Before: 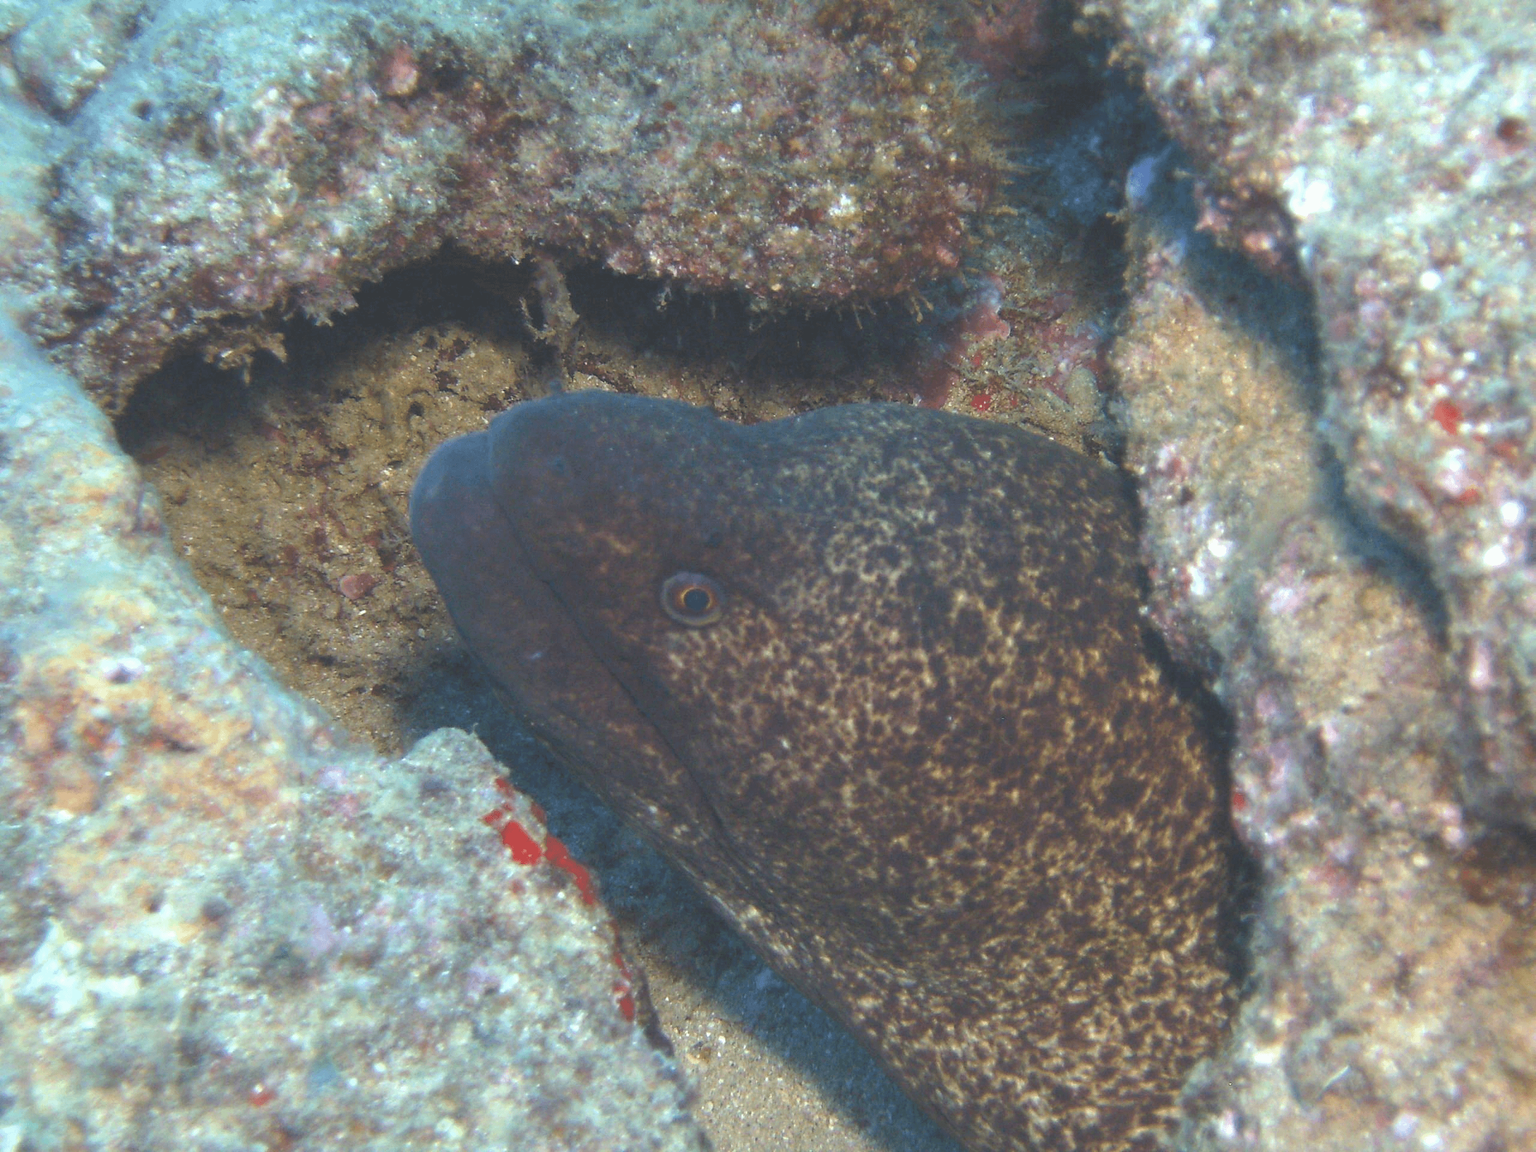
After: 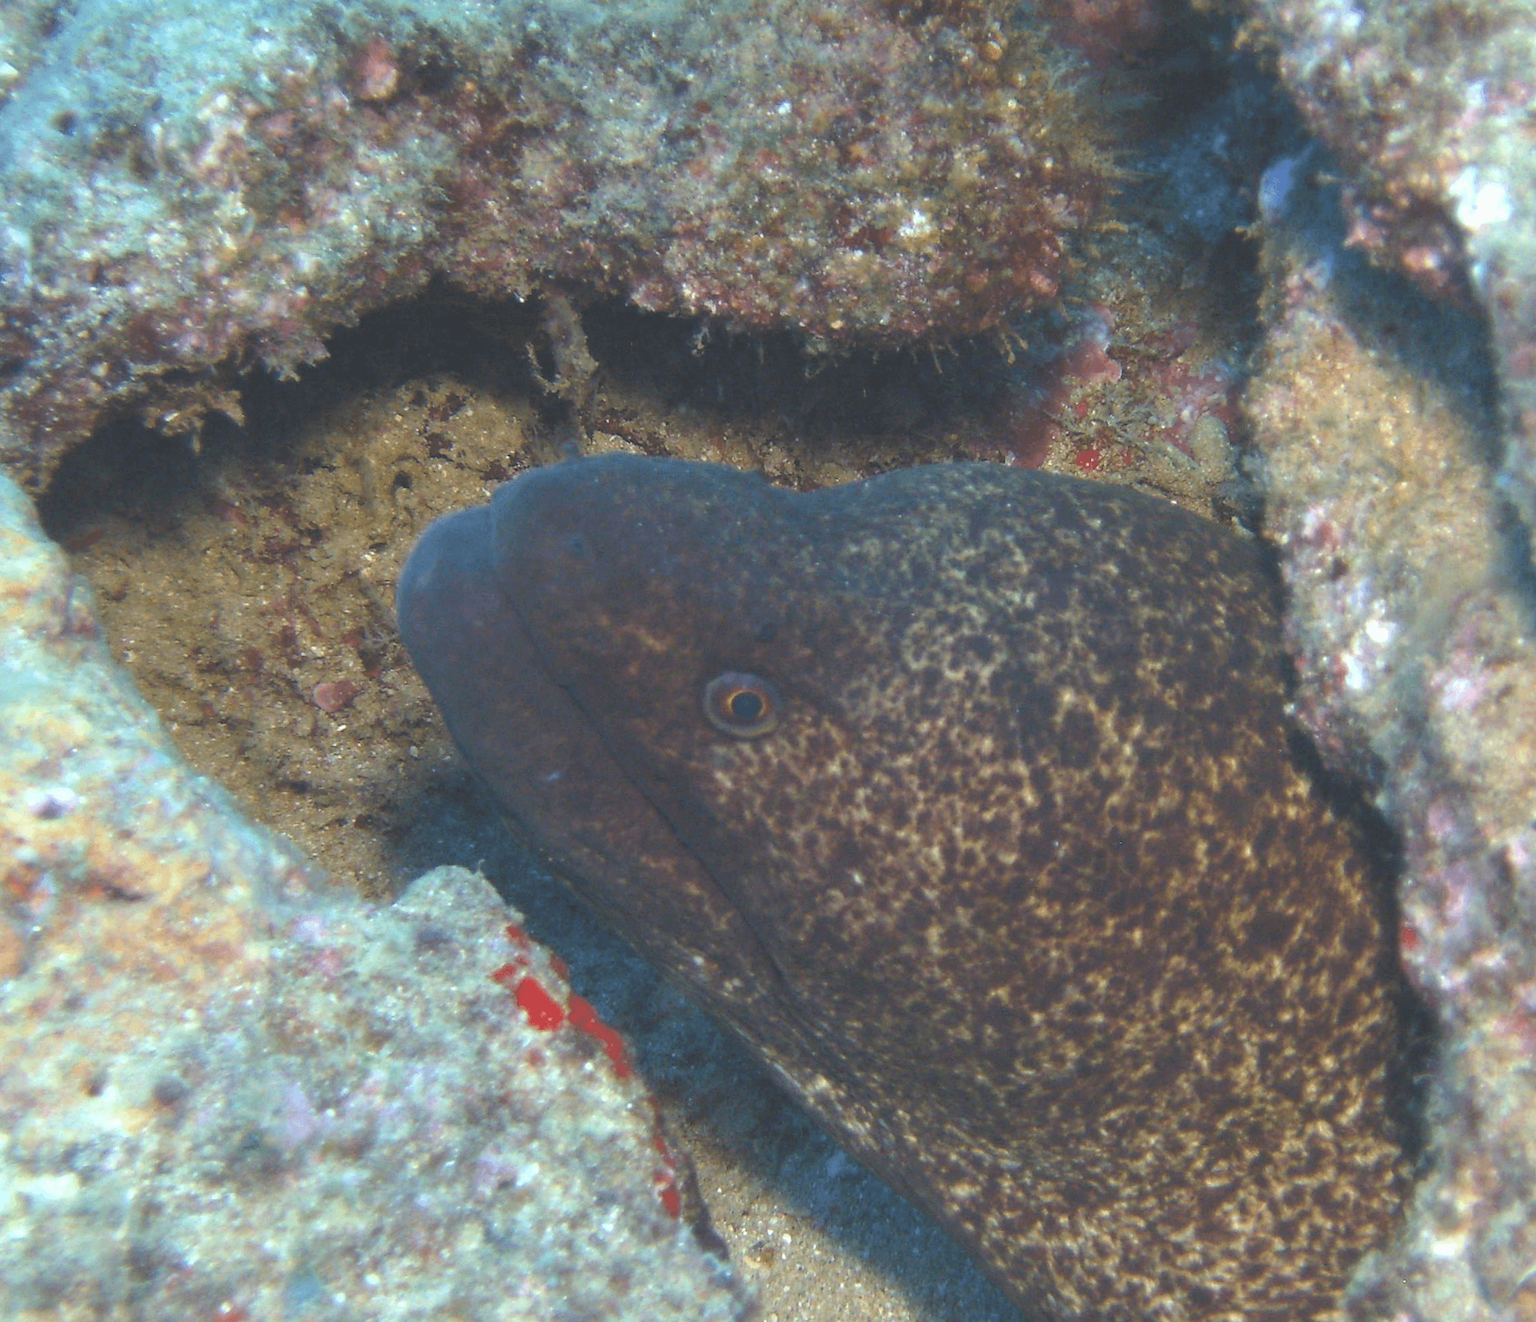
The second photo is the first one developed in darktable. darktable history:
crop and rotate: angle 1°, left 4.281%, top 0.642%, right 11.383%, bottom 2.486%
contrast brightness saturation: contrast 0.04, saturation 0.07
